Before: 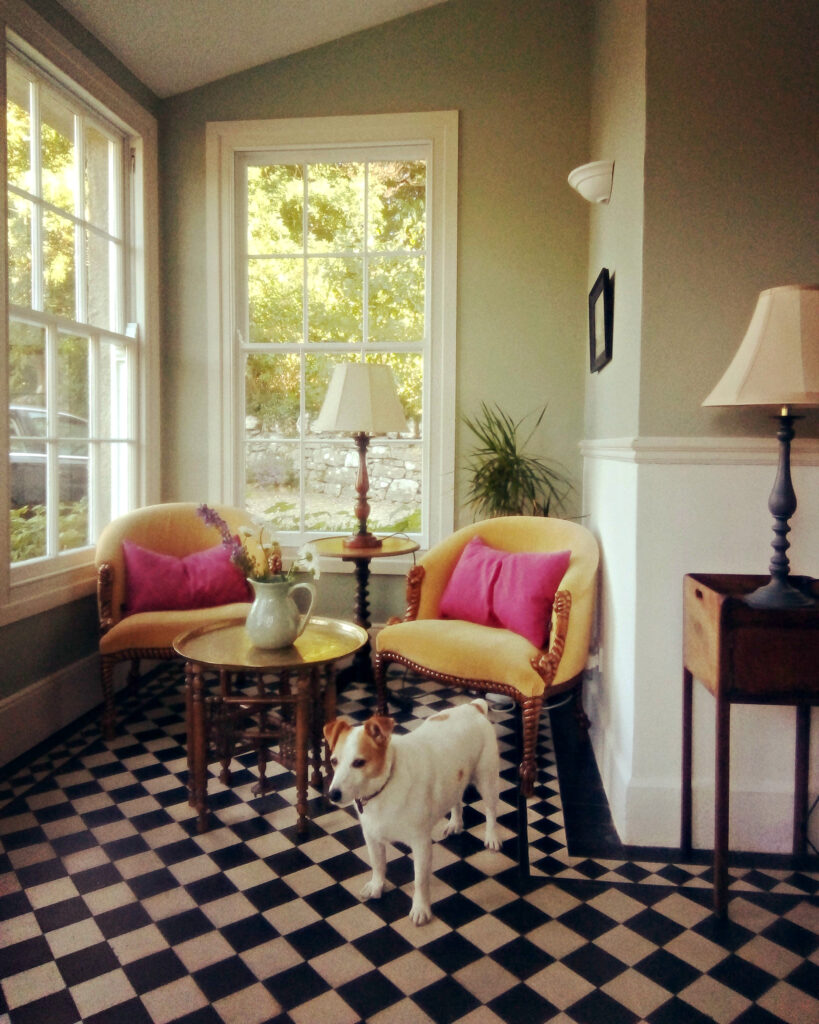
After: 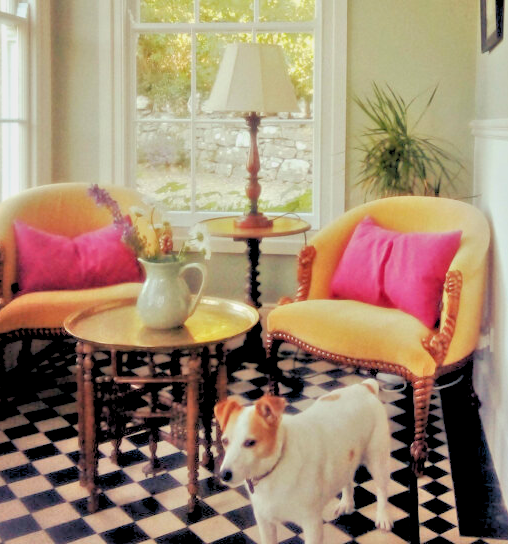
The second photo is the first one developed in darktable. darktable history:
tone equalizer: -7 EV 0.15 EV, -6 EV 0.6 EV, -5 EV 1.15 EV, -4 EV 1.33 EV, -3 EV 1.15 EV, -2 EV 0.6 EV, -1 EV 0.15 EV, mask exposure compensation -0.5 EV
rgb levels: preserve colors sum RGB, levels [[0.038, 0.433, 0.934], [0, 0.5, 1], [0, 0.5, 1]]
crop: left 13.312%, top 31.28%, right 24.627%, bottom 15.582%
